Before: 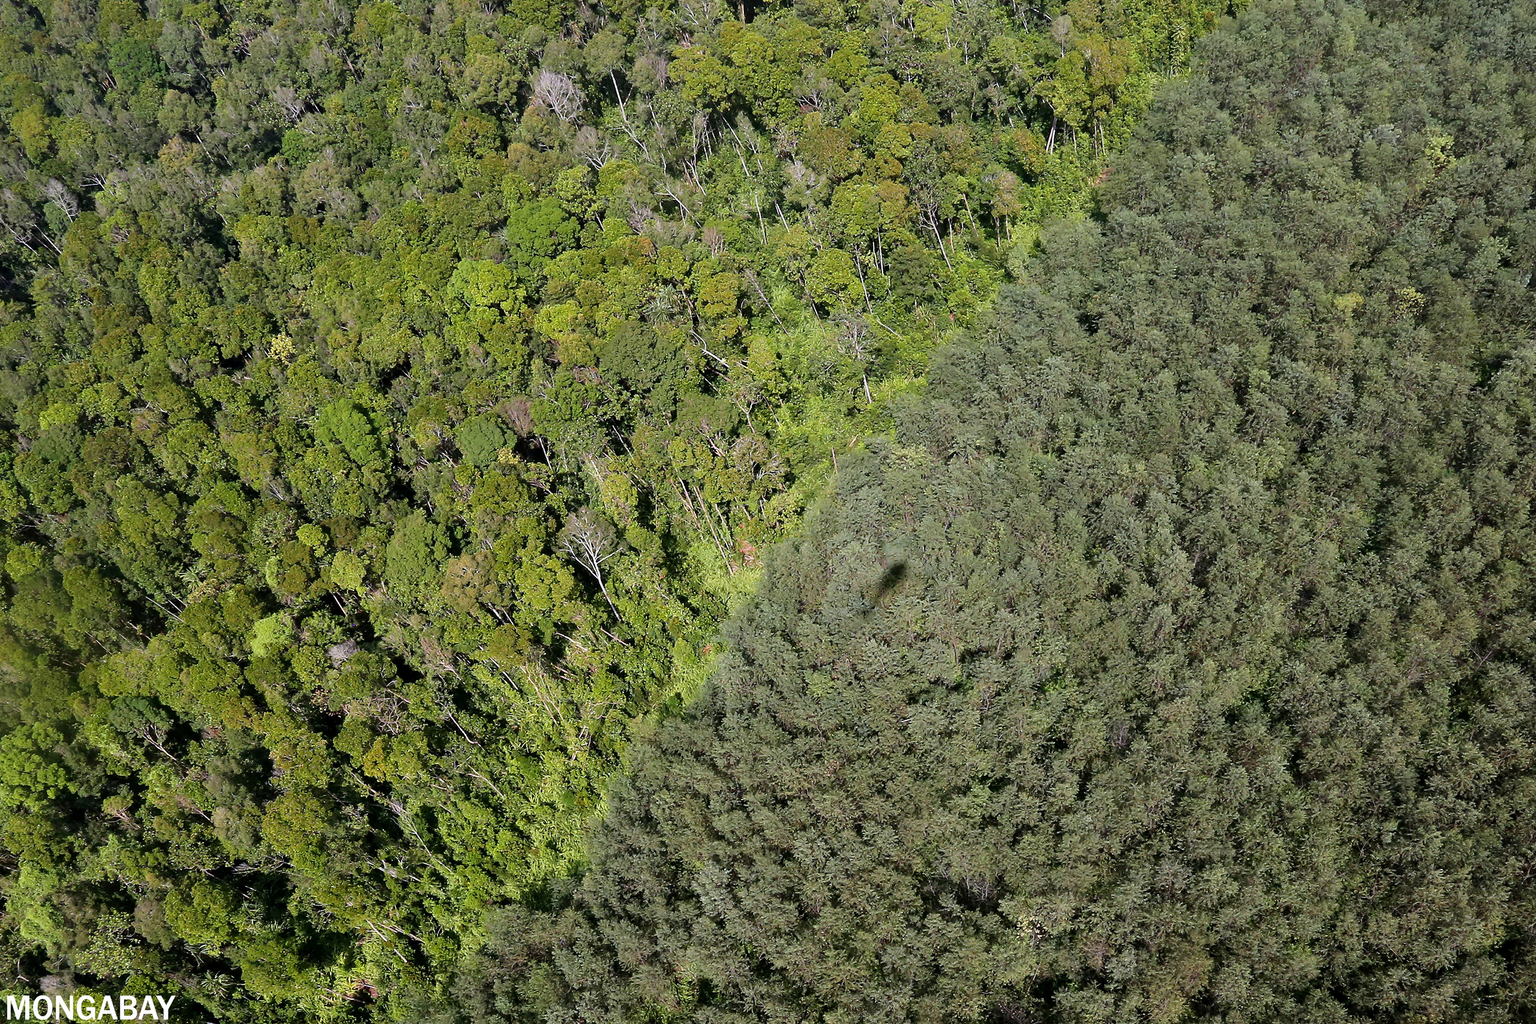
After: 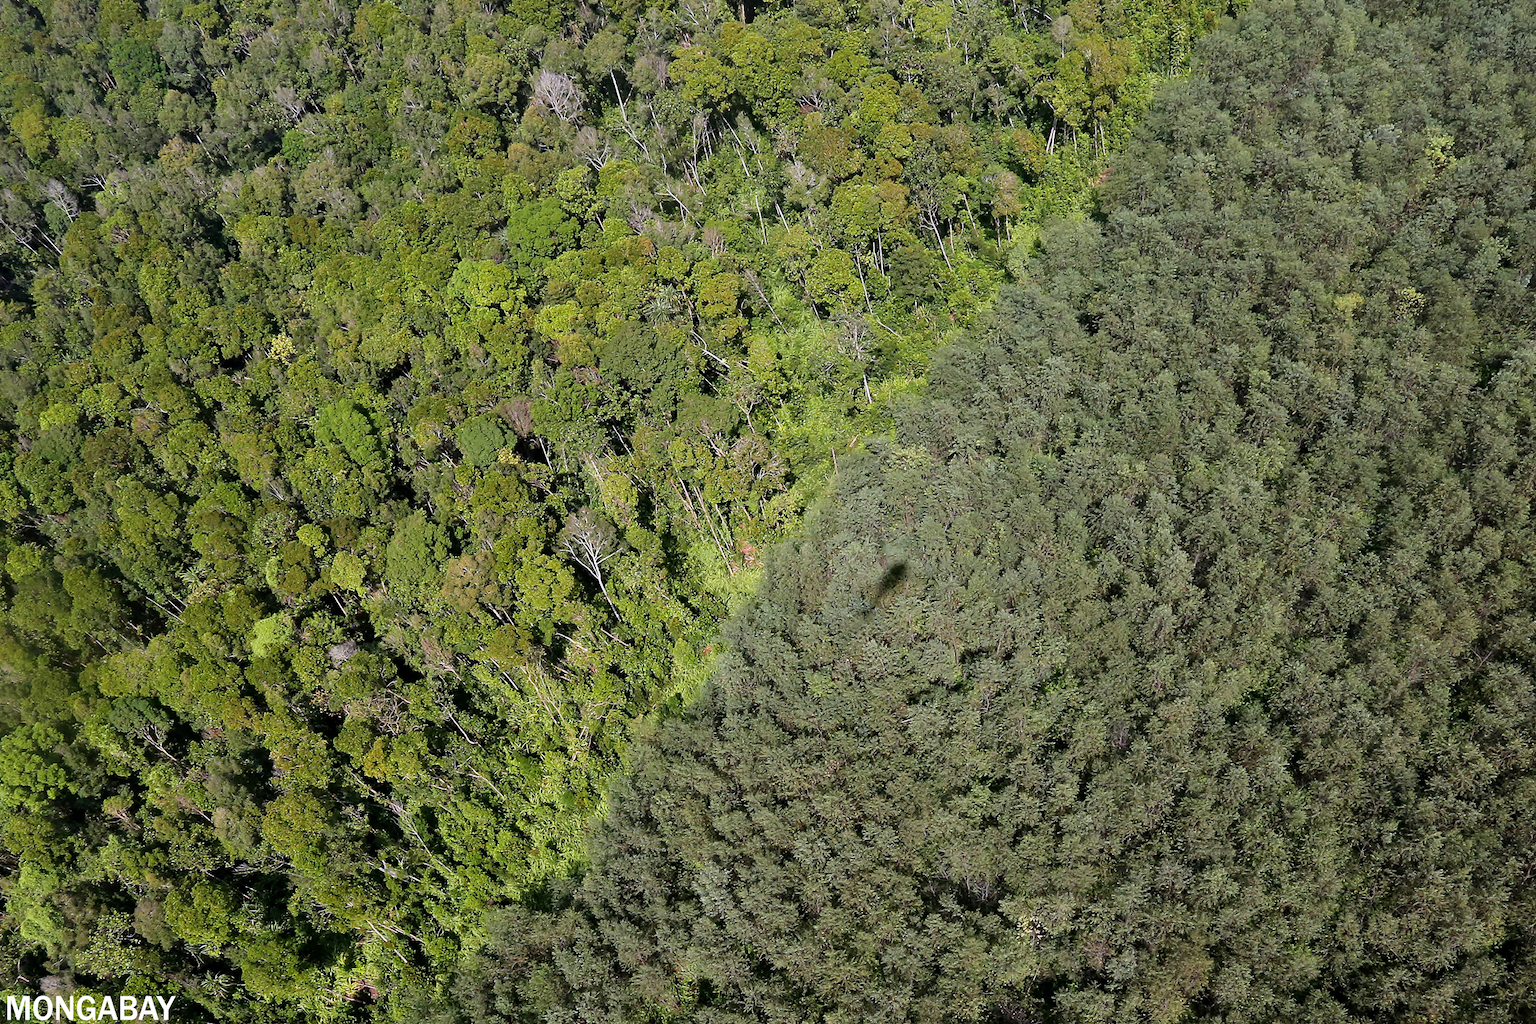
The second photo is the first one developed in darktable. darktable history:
color calibration: illuminant same as pipeline (D50), adaptation none (bypass), x 0.334, y 0.334, temperature 5021.18 K
